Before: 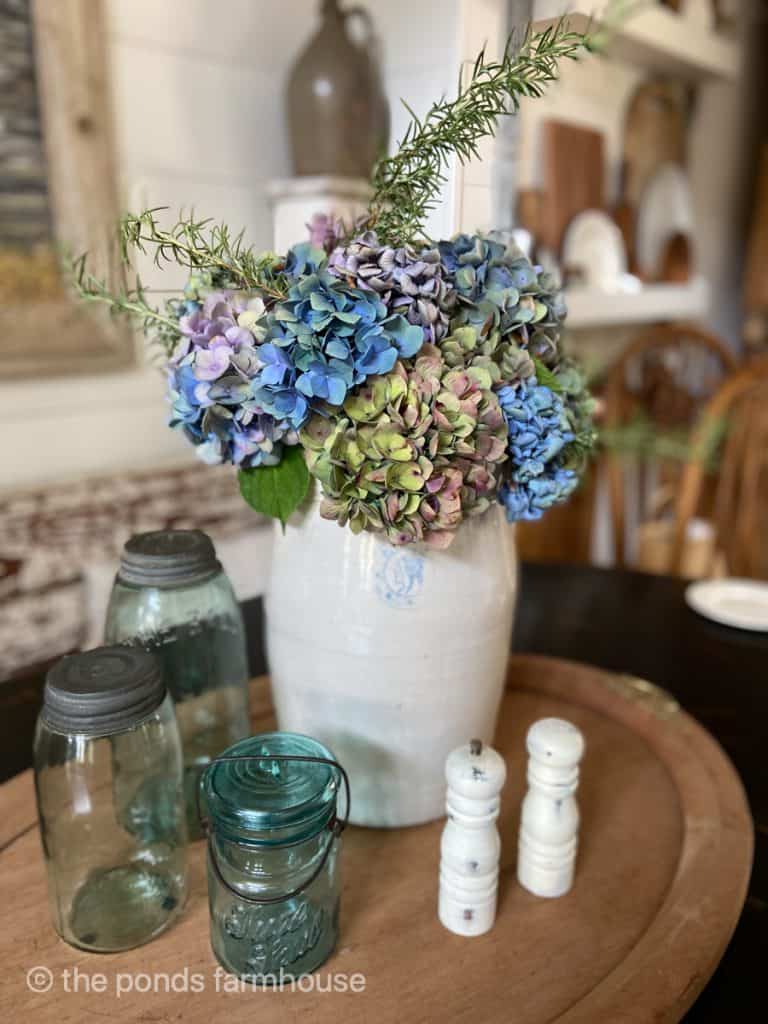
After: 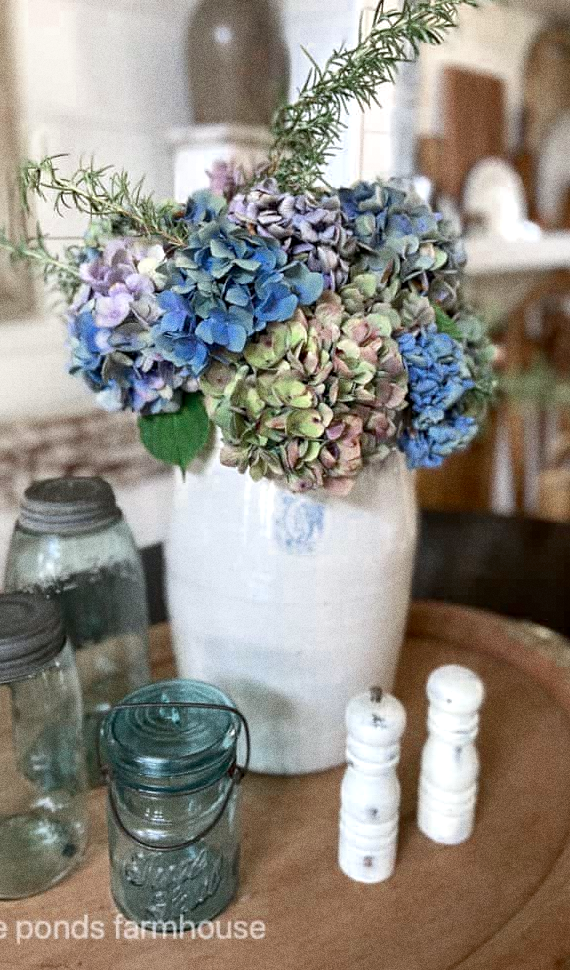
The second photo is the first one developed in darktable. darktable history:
crop and rotate: left 13.15%, top 5.251%, right 12.609%
exposure: black level correction 0.003, exposure 0.383 EV, compensate highlight preservation false
white balance: red 0.98, blue 1.034
grain: coarseness 11.82 ISO, strength 36.67%, mid-tones bias 74.17%
color zones: curves: ch0 [(0, 0.5) (0.125, 0.4) (0.25, 0.5) (0.375, 0.4) (0.5, 0.4) (0.625, 0.35) (0.75, 0.35) (0.875, 0.5)]; ch1 [(0, 0.35) (0.125, 0.45) (0.25, 0.35) (0.375, 0.35) (0.5, 0.35) (0.625, 0.35) (0.75, 0.45) (0.875, 0.35)]; ch2 [(0, 0.6) (0.125, 0.5) (0.25, 0.5) (0.375, 0.6) (0.5, 0.6) (0.625, 0.5) (0.75, 0.5) (0.875, 0.5)]
